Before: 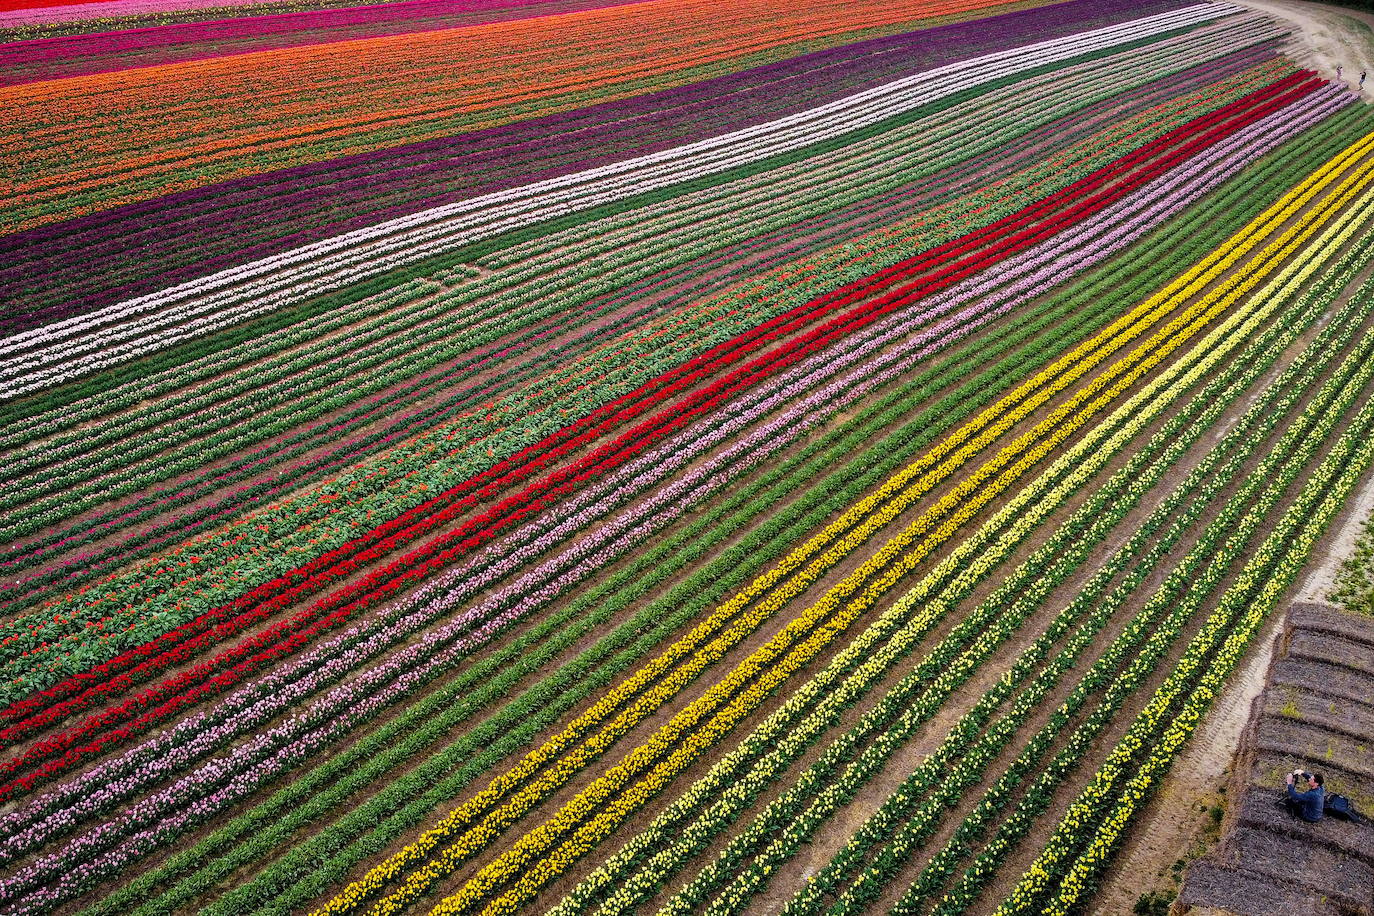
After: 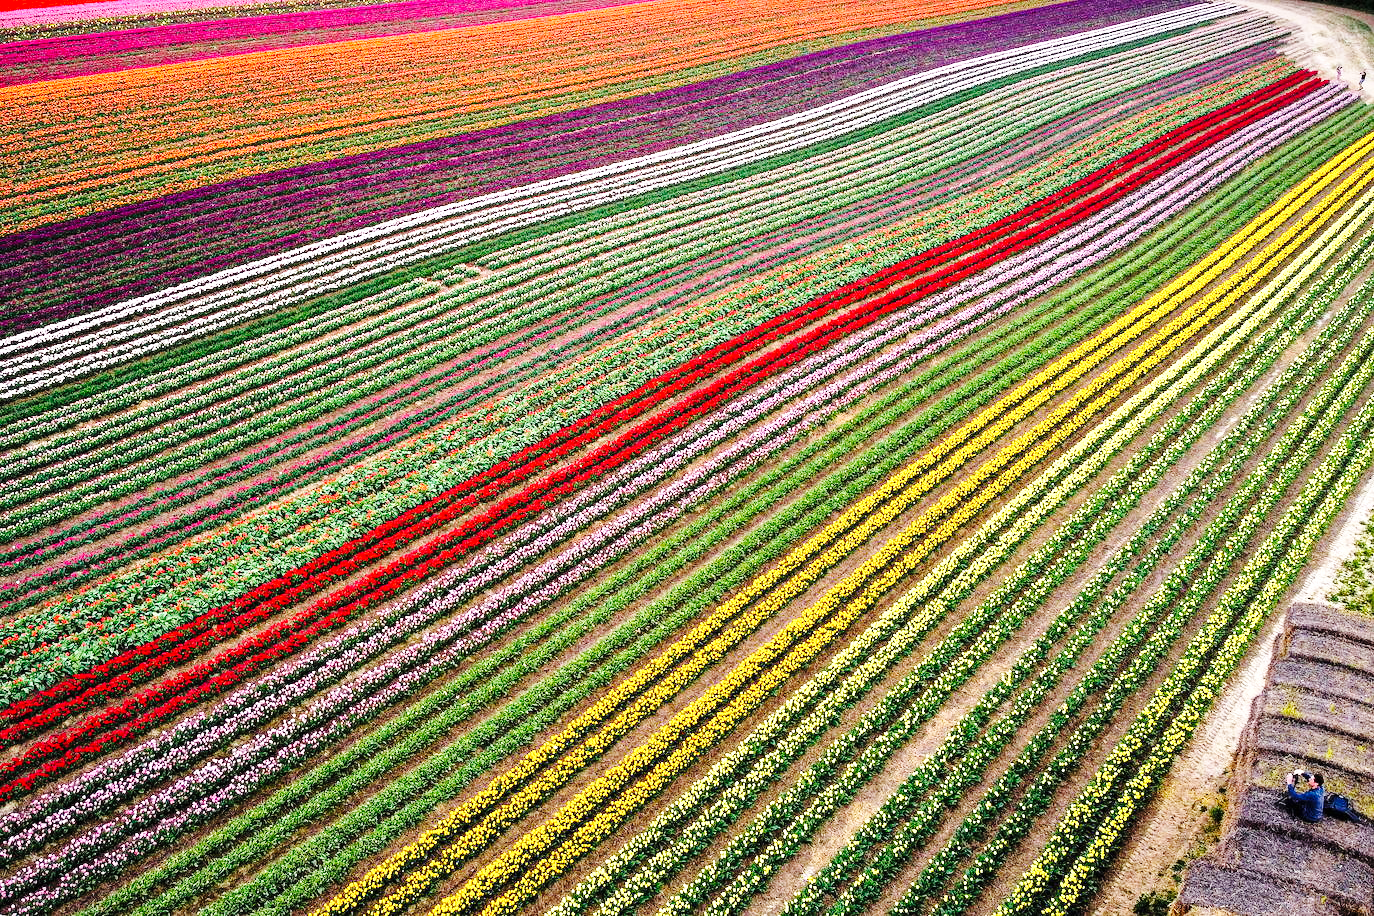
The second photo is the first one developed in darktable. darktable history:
exposure: black level correction 0, exposure 0.68 EV, compensate highlight preservation false
base curve: curves: ch0 [(0, 0) (0.036, 0.025) (0.121, 0.166) (0.206, 0.329) (0.605, 0.79) (1, 1)], preserve colors none
